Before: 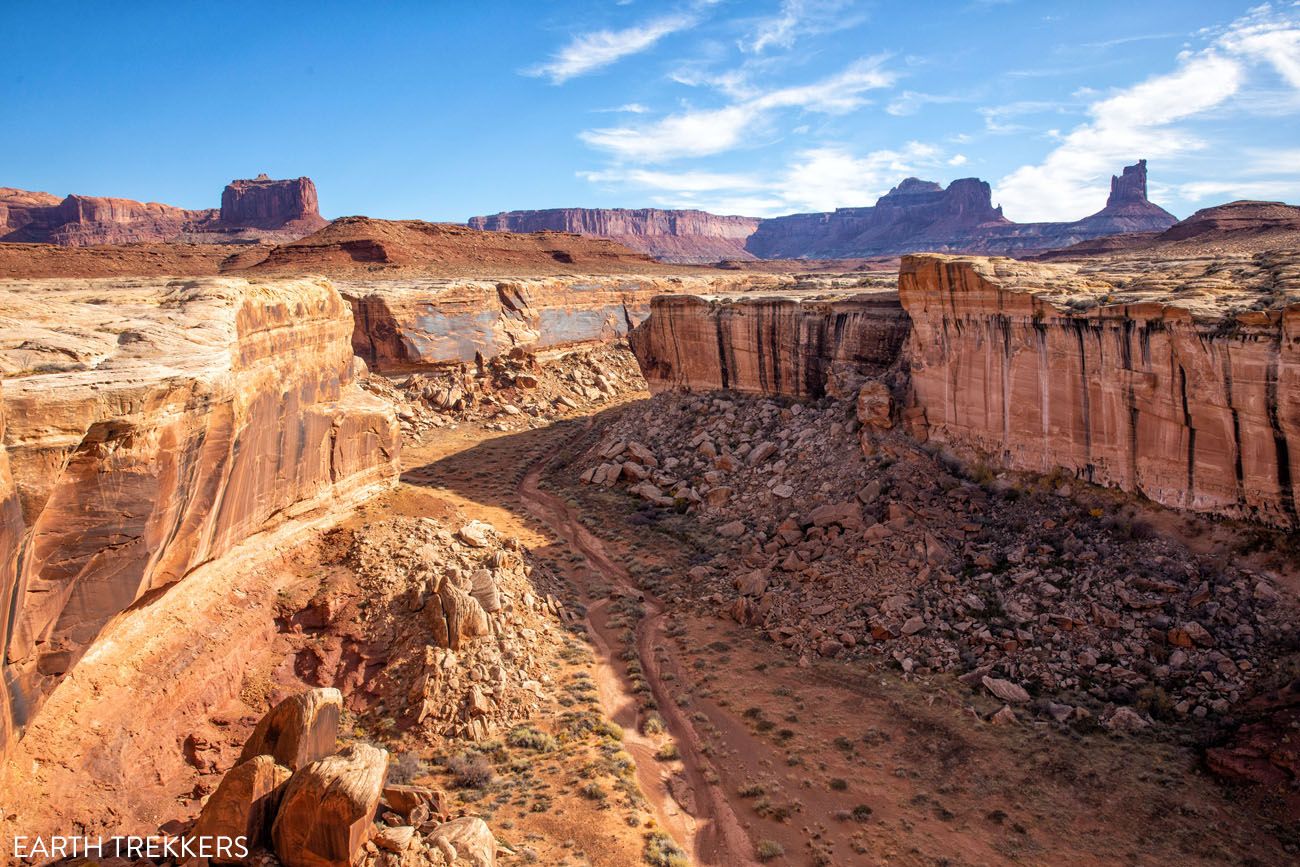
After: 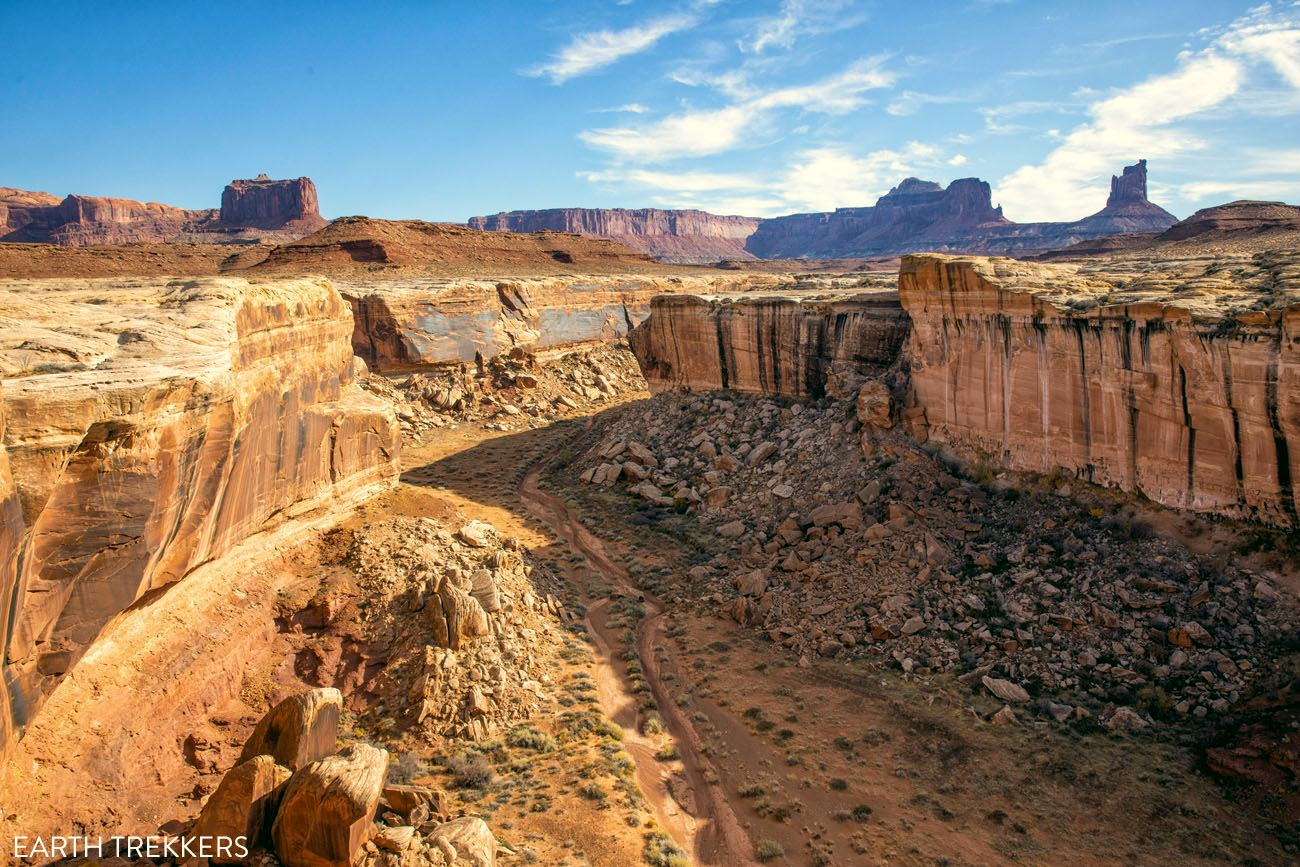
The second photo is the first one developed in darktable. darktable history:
color correction: highlights a* -0.42, highlights b* 9.21, shadows a* -8.99, shadows b* 0.499
